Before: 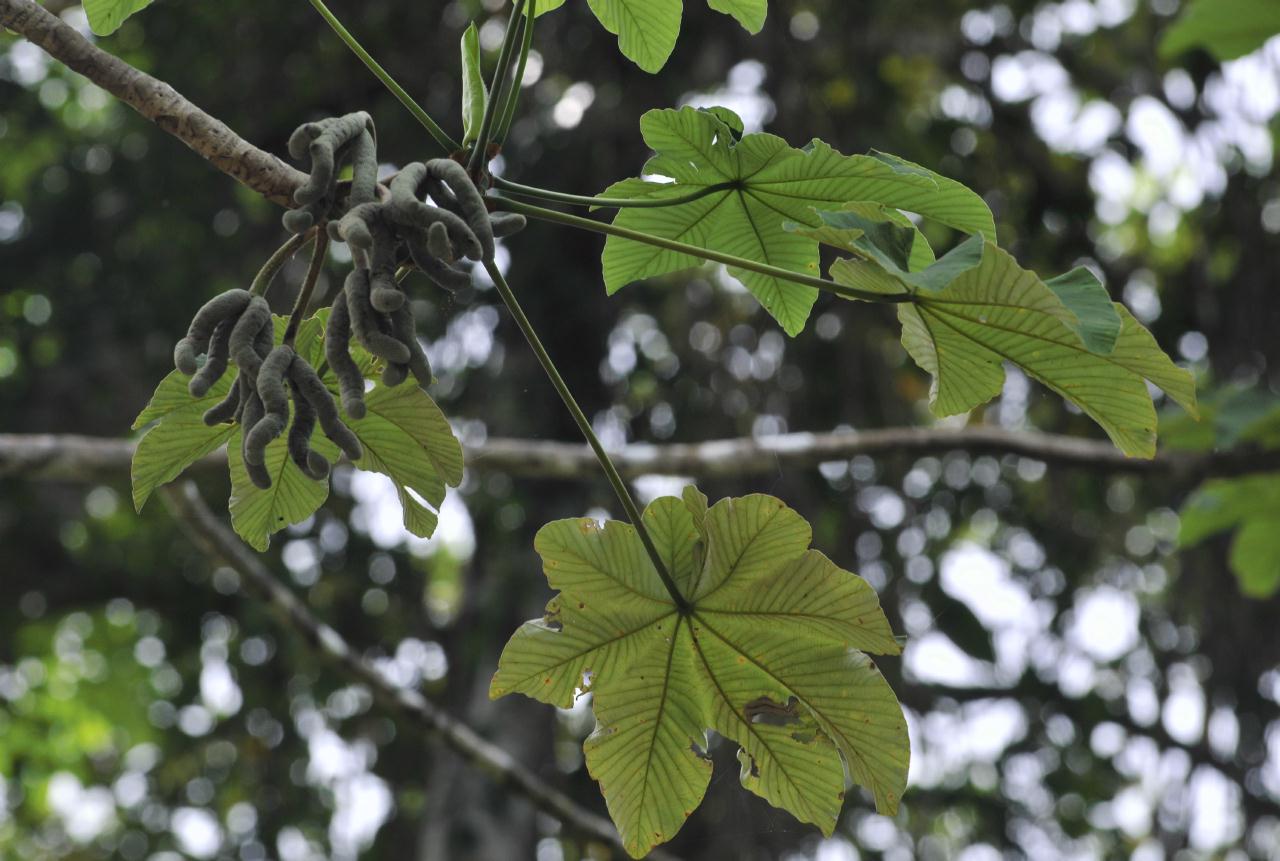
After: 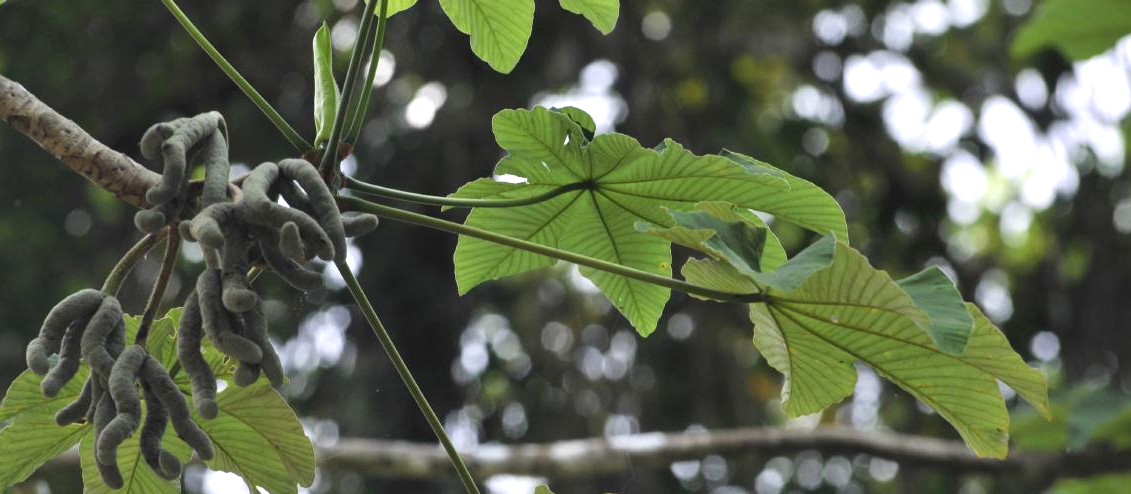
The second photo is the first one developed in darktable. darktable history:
crop and rotate: left 11.616%, bottom 42.511%
exposure: exposure 0.45 EV, compensate highlight preservation false
